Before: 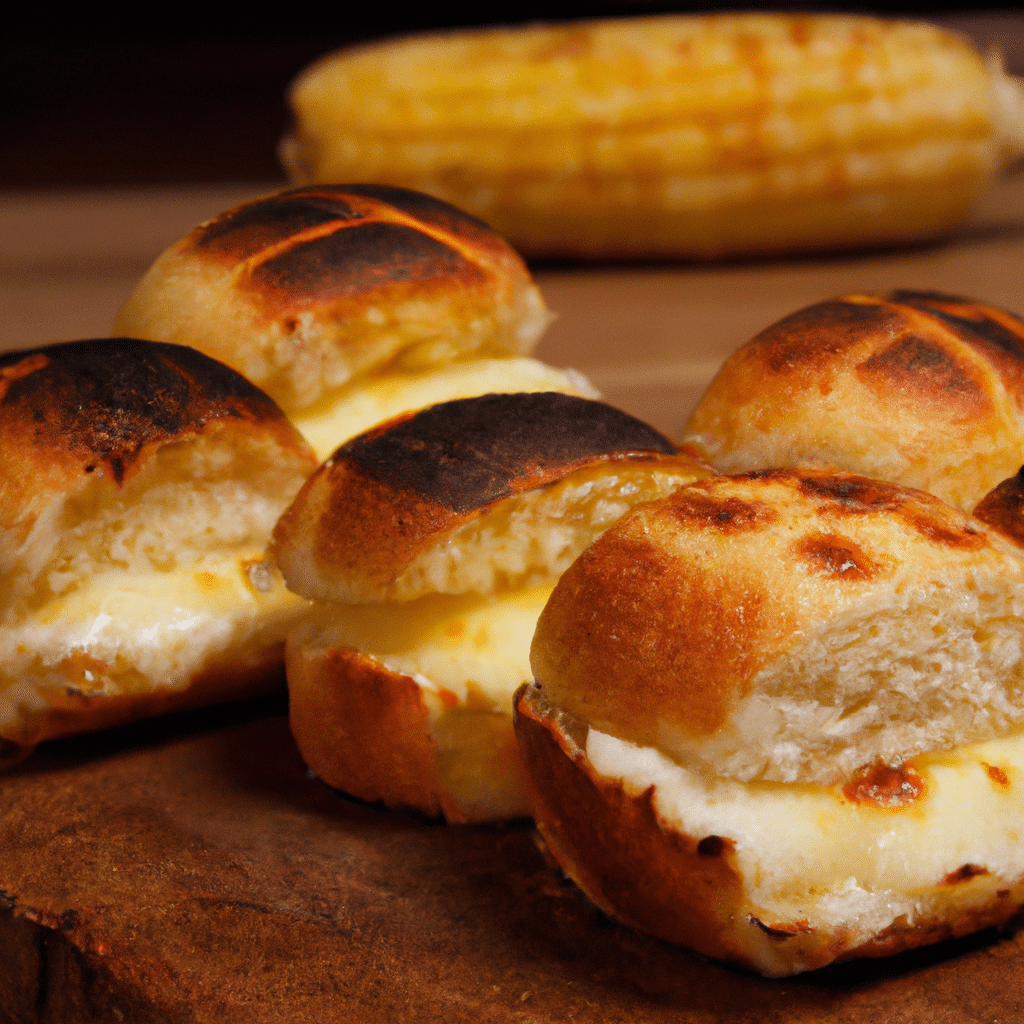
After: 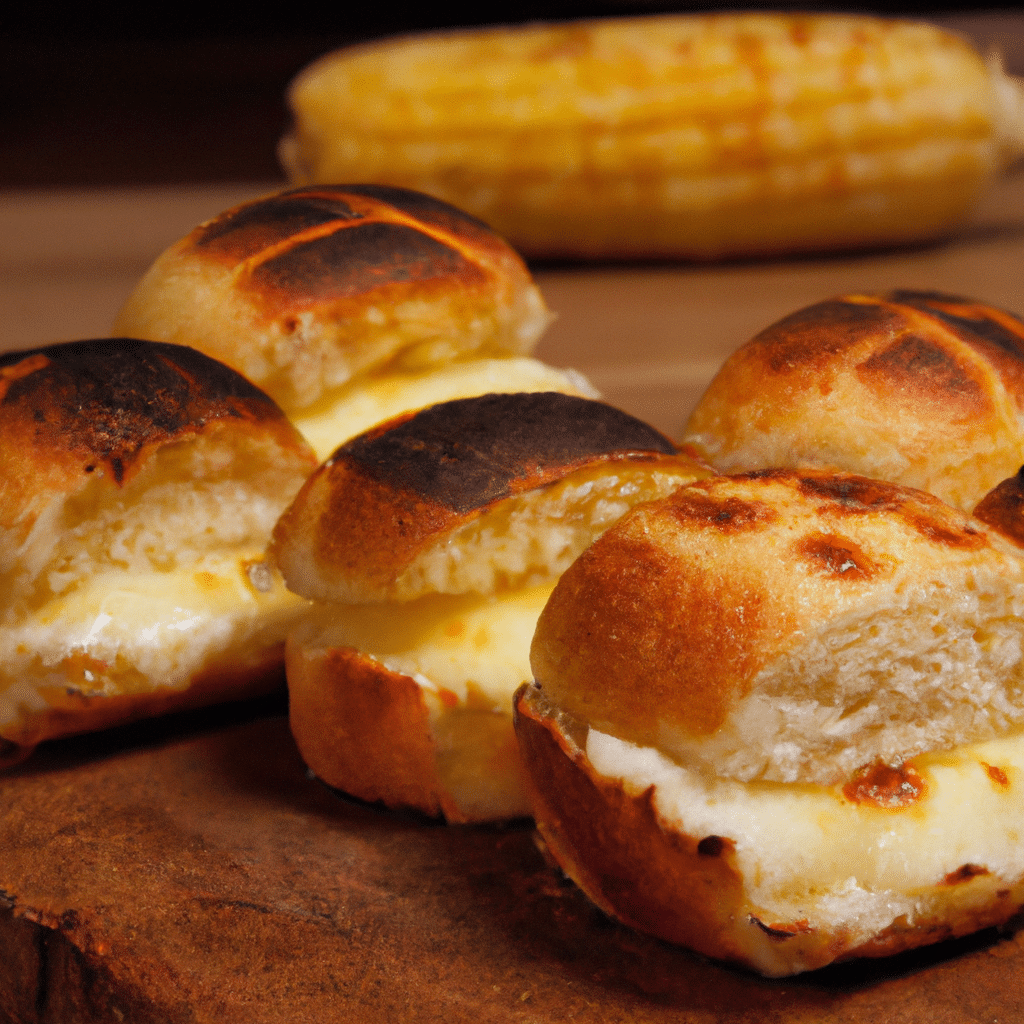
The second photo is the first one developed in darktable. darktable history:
shadows and highlights: shadows 43.29, highlights 7.41
